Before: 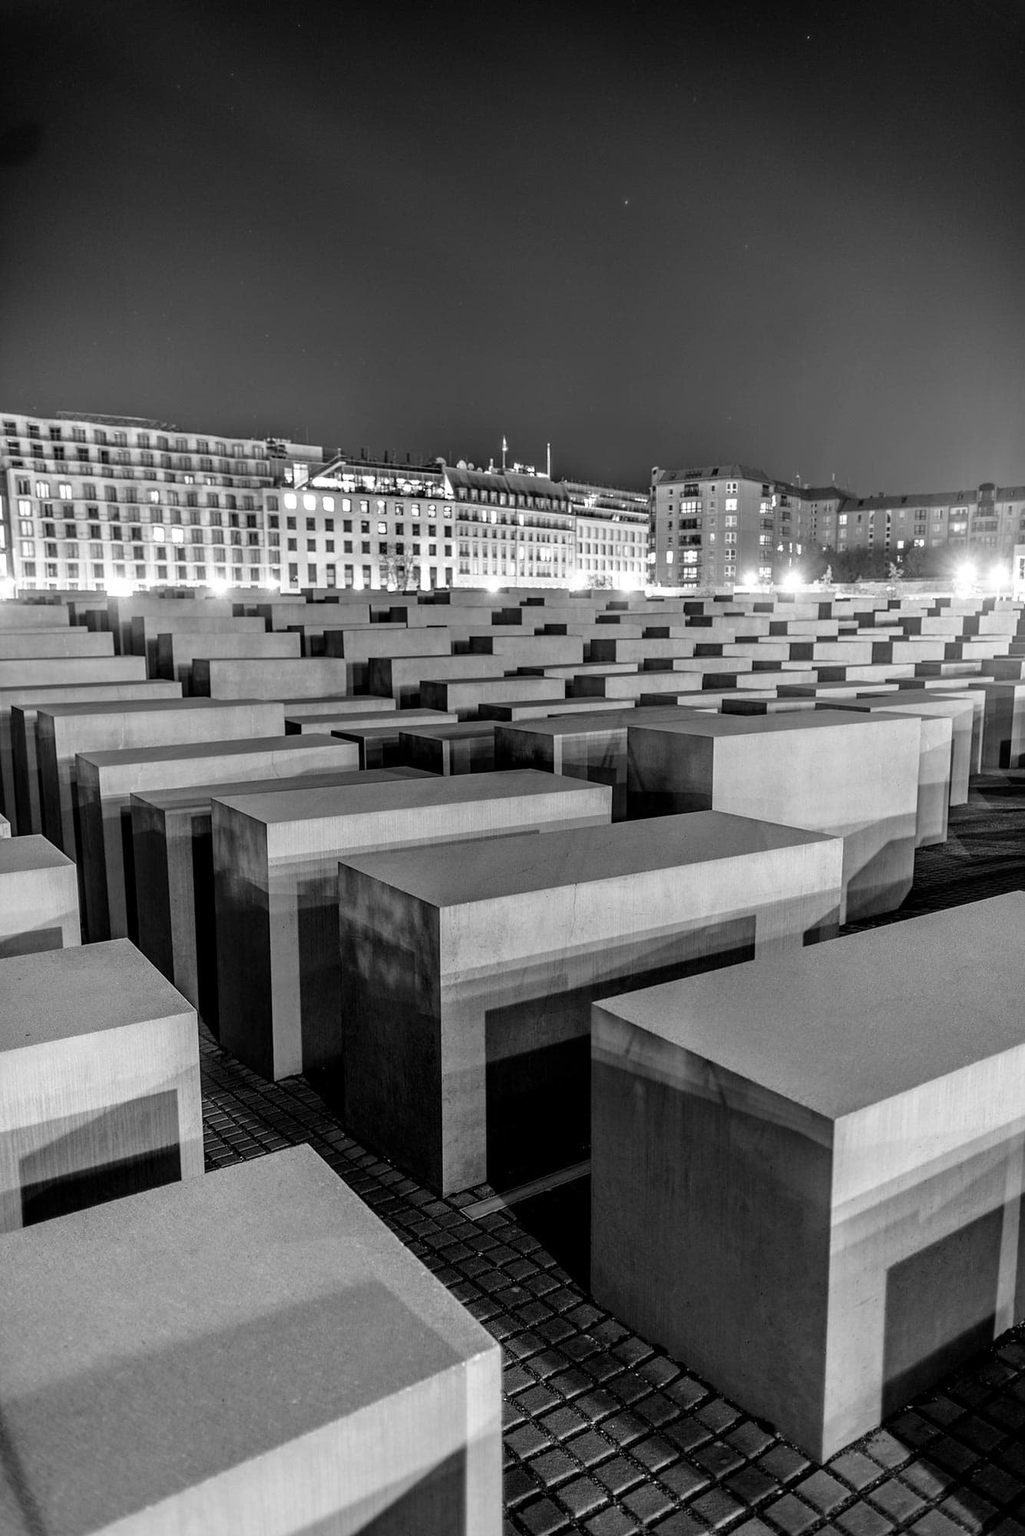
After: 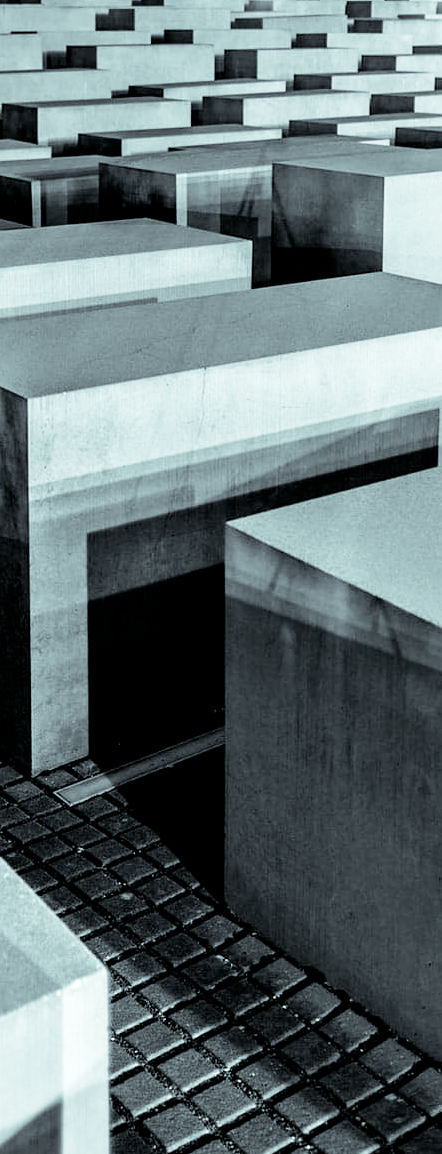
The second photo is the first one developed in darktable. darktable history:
filmic rgb: middle gray luminance 9.23%, black relative exposure -10.55 EV, white relative exposure 3.45 EV, threshold 6 EV, target black luminance 0%, hardness 5.98, latitude 59.69%, contrast 1.087, highlights saturation mix 5%, shadows ↔ highlights balance 29.23%, add noise in highlights 0, color science v3 (2019), use custom middle-gray values true, iterations of high-quality reconstruction 0, contrast in highlights soft, enable highlight reconstruction true
crop: left 40.878%, top 39.176%, right 25.993%, bottom 3.081%
color balance: mode lift, gamma, gain (sRGB), lift [0.997, 0.979, 1.021, 1.011], gamma [1, 1.084, 0.916, 0.998], gain [1, 0.87, 1.13, 1.101], contrast 4.55%, contrast fulcrum 38.24%, output saturation 104.09%
exposure: compensate highlight preservation false
